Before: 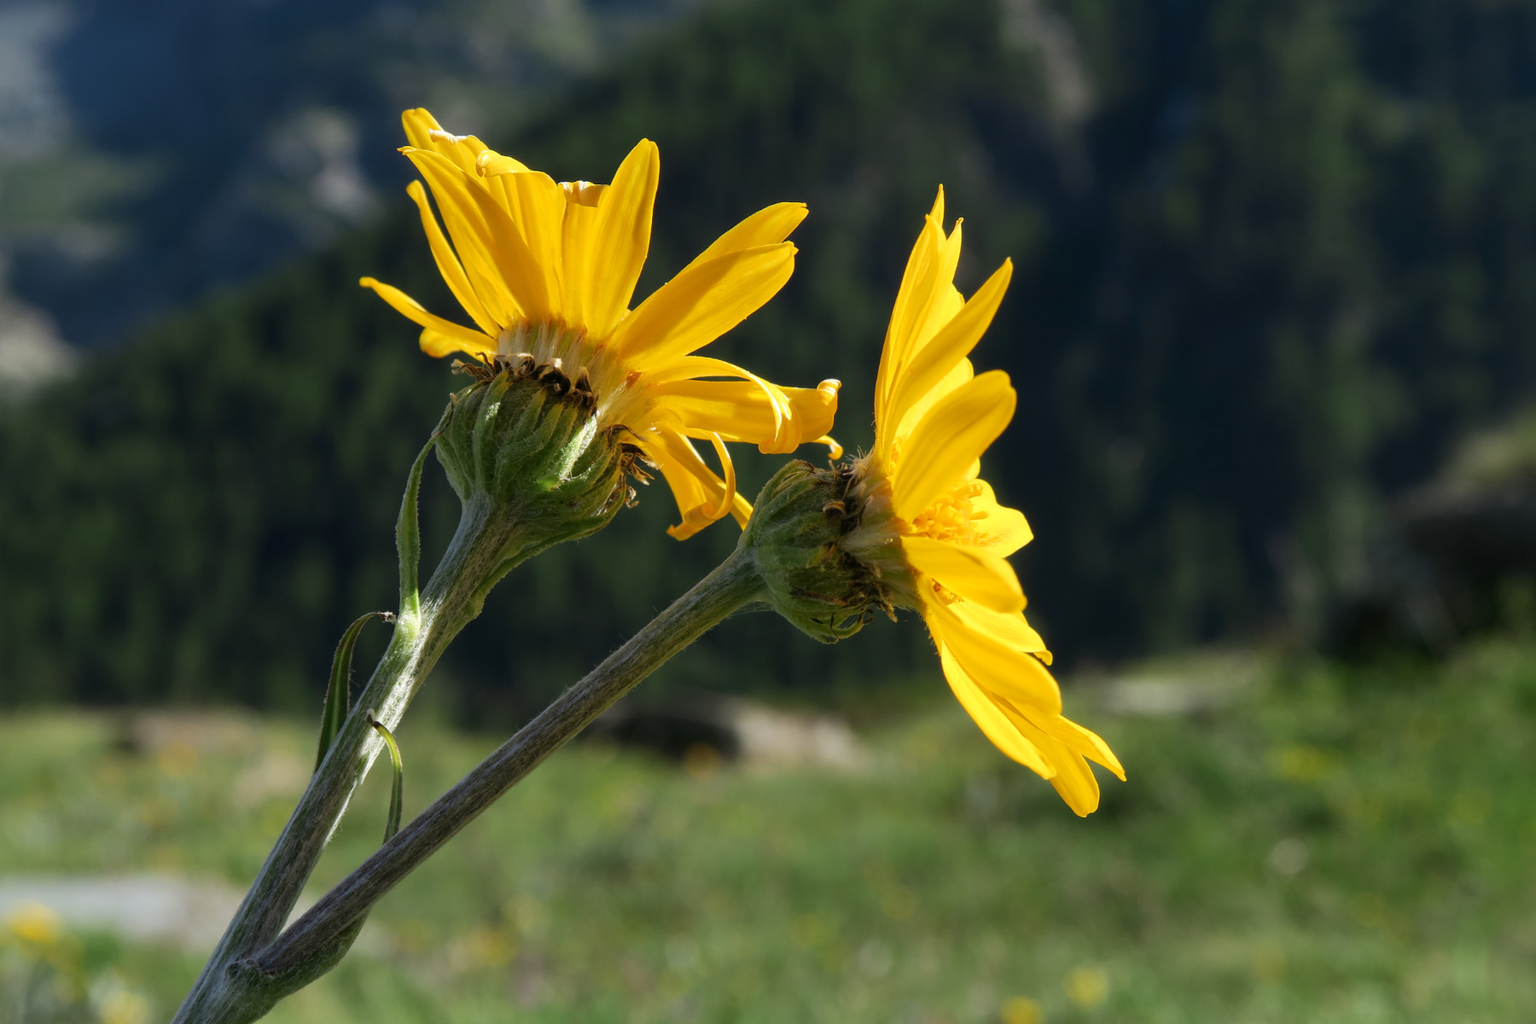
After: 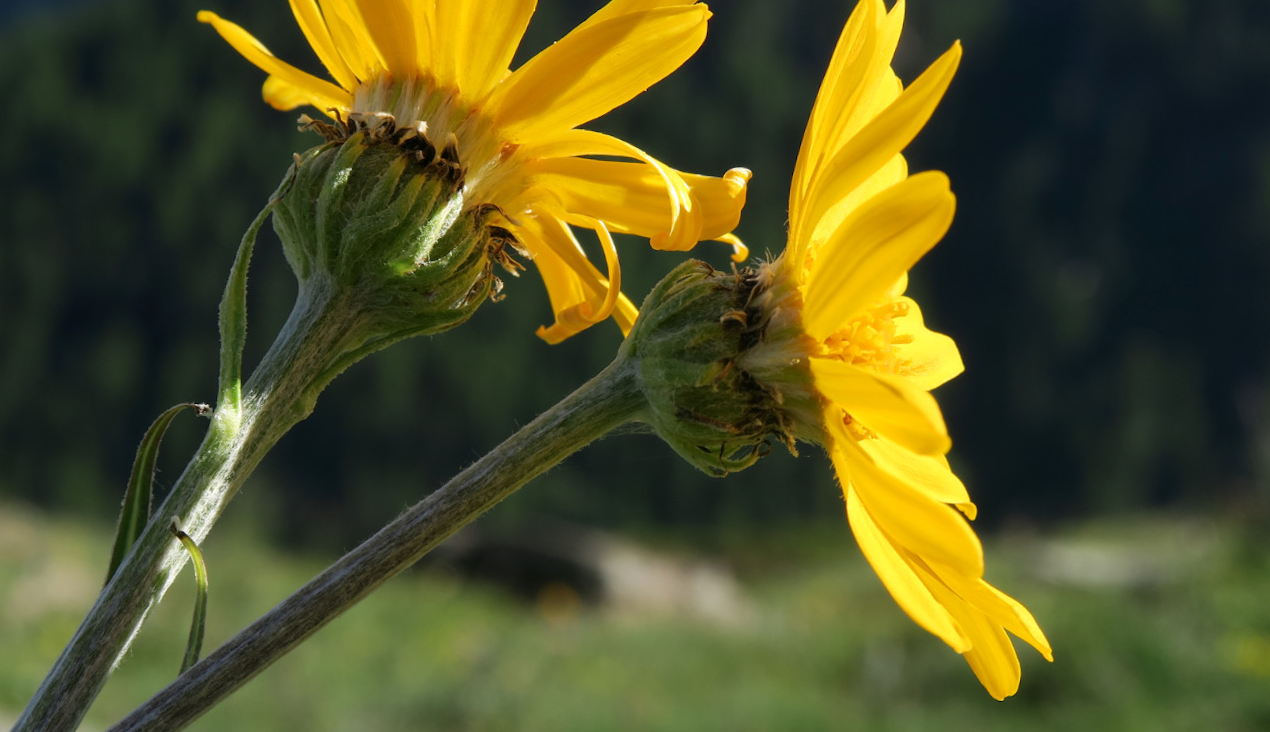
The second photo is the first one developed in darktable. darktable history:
crop and rotate: angle -3.97°, left 9.865%, top 20.86%, right 12.407%, bottom 11.95%
